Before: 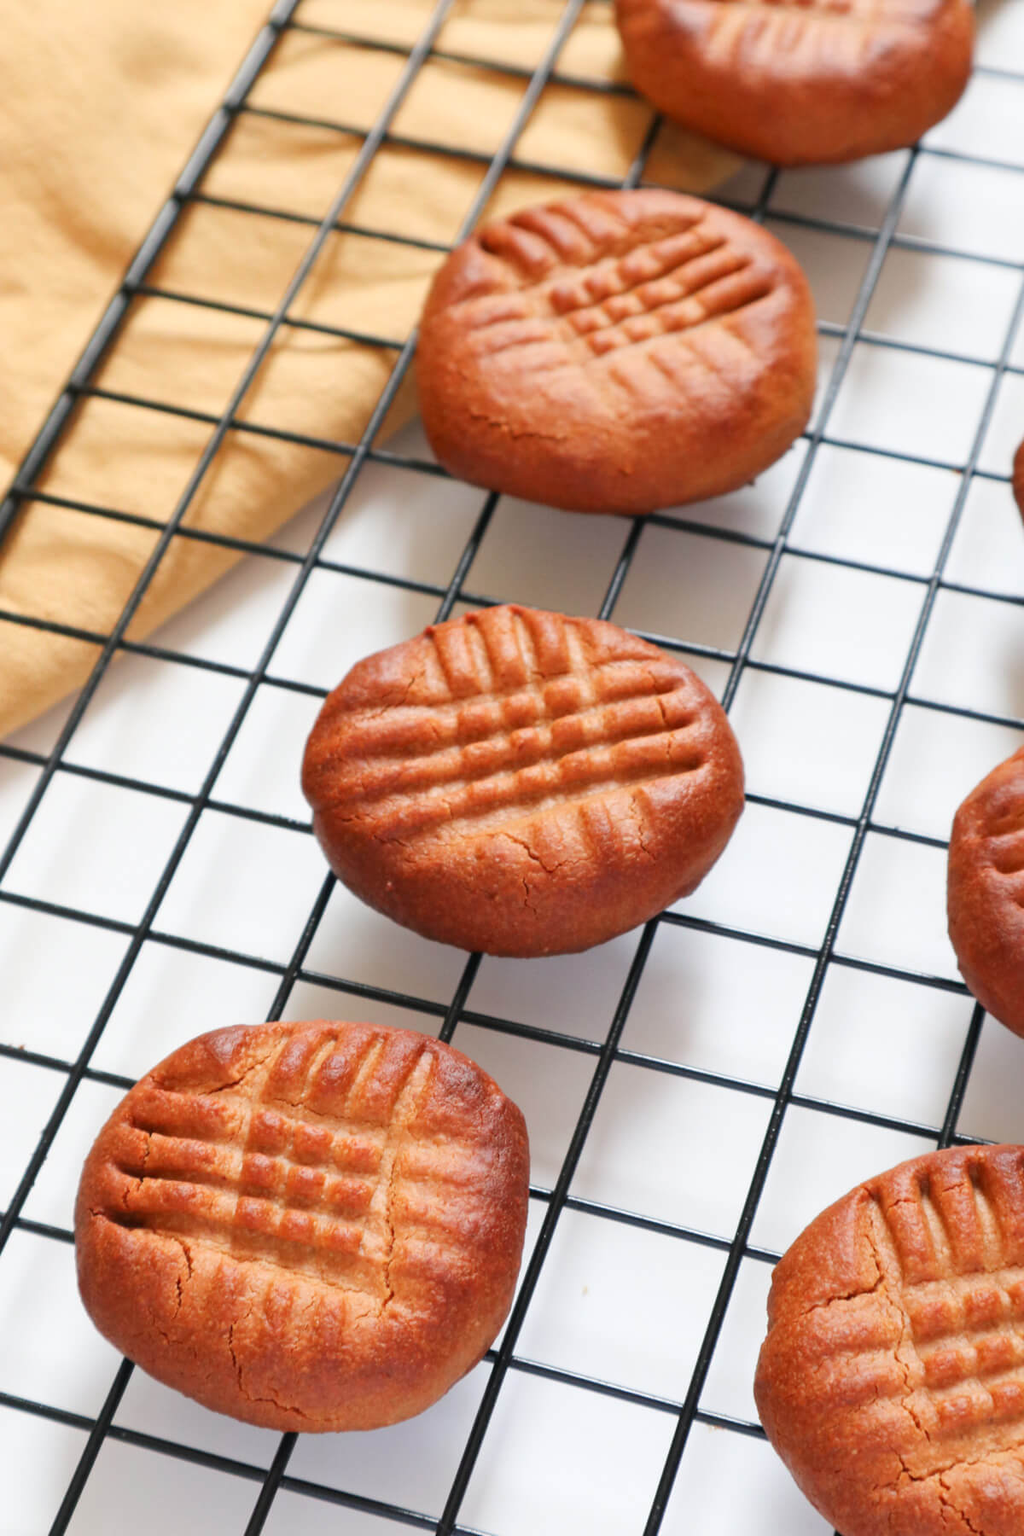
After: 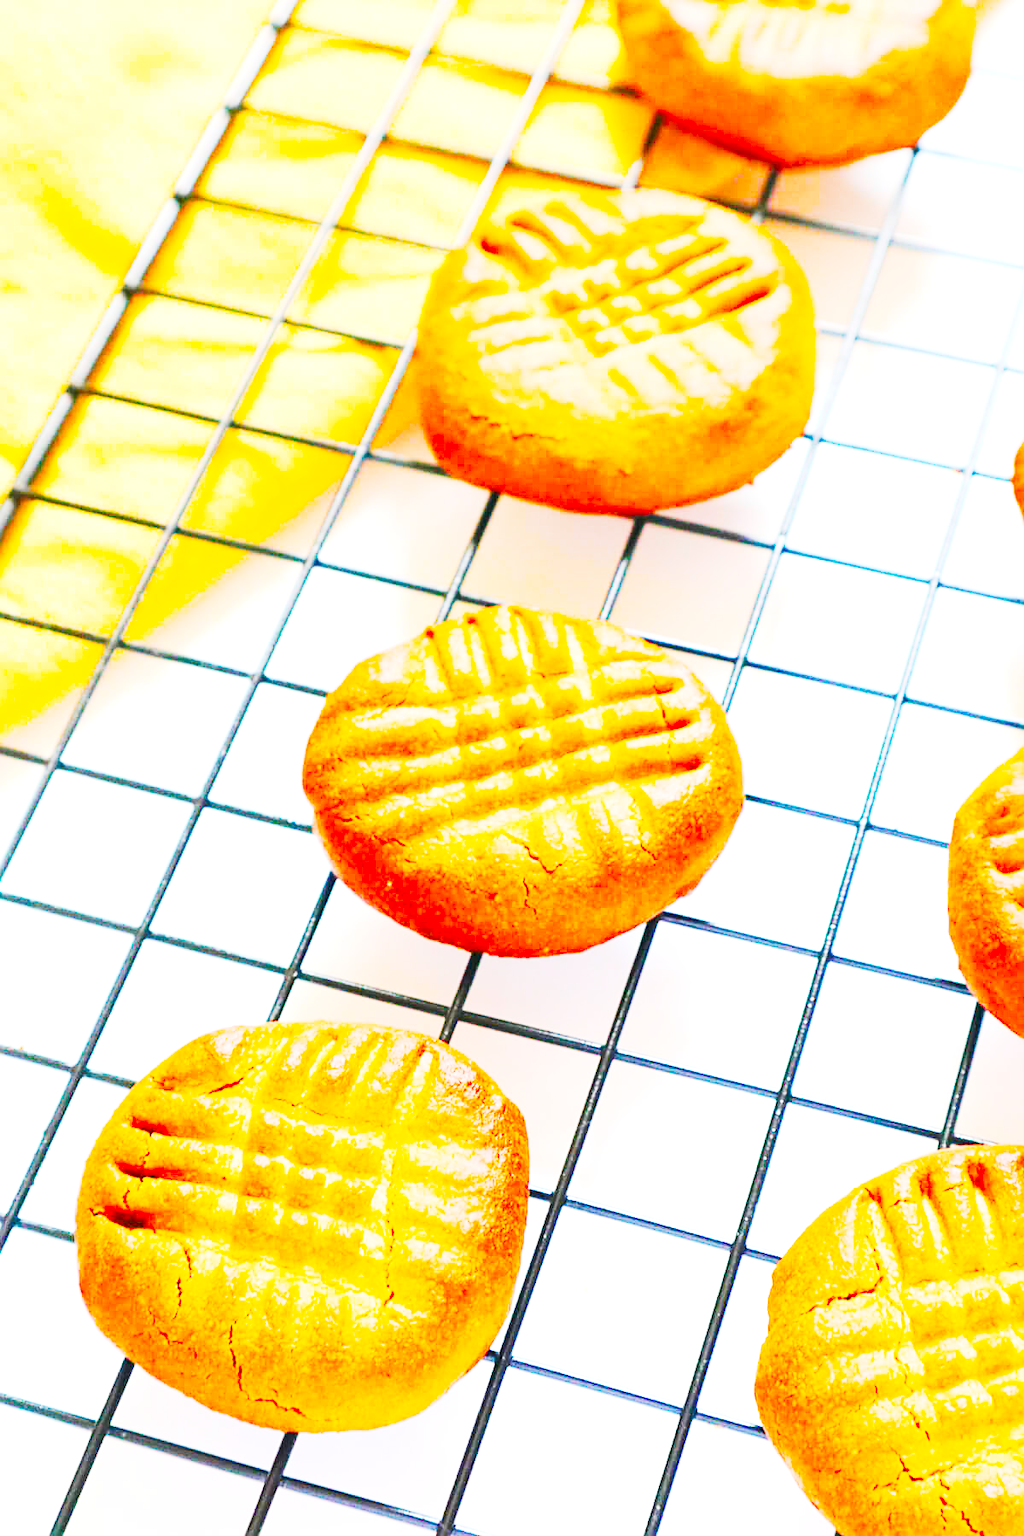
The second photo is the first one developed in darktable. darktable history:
tone curve: curves: ch0 [(0, 0) (0.003, 0.004) (0.011, 0.015) (0.025, 0.034) (0.044, 0.061) (0.069, 0.095) (0.1, 0.137) (0.136, 0.186) (0.177, 0.243) (0.224, 0.307) (0.277, 0.416) (0.335, 0.533) (0.399, 0.641) (0.468, 0.748) (0.543, 0.829) (0.623, 0.886) (0.709, 0.924) (0.801, 0.951) (0.898, 0.975) (1, 1)], preserve colors none
exposure: black level correction 0, exposure 0.891 EV, compensate exposure bias true, compensate highlight preservation false
color balance rgb: linear chroma grading › global chroma 39.97%, perceptual saturation grading › global saturation 44.933%, perceptual saturation grading › highlights -25.293%, perceptual saturation grading › shadows 50%, perceptual brilliance grading › global brilliance 2.722%, perceptual brilliance grading › highlights -2.212%, perceptual brilliance grading › shadows 2.902%
contrast brightness saturation: contrast 0.198, brightness 0.166, saturation 0.225
sharpen: on, module defaults
